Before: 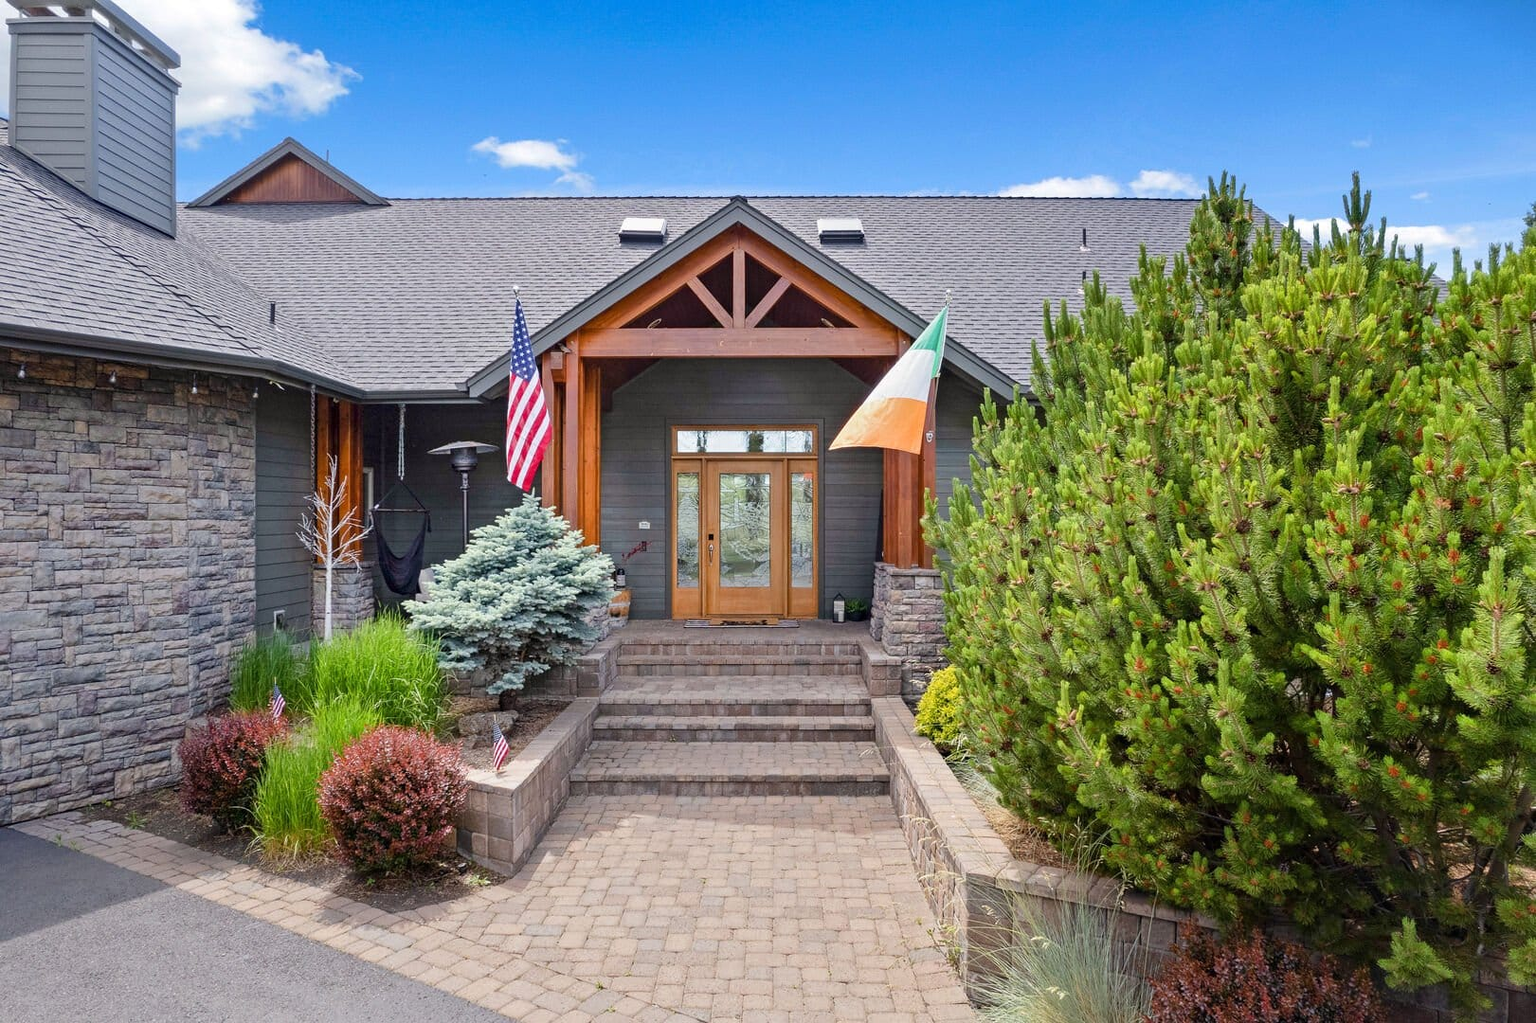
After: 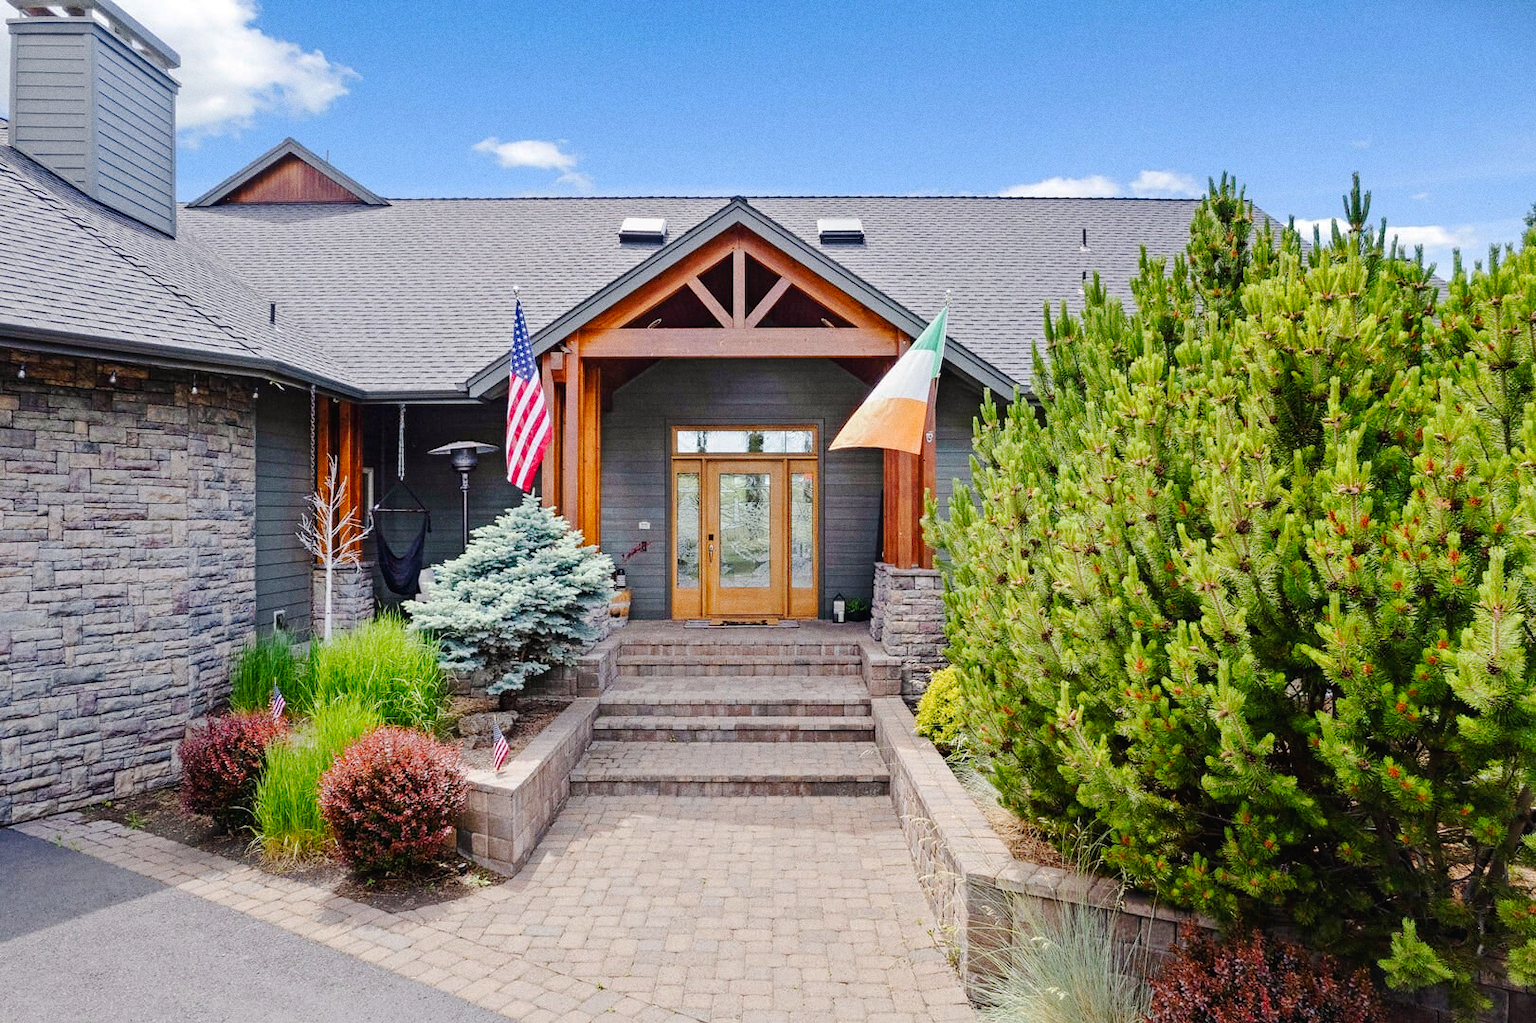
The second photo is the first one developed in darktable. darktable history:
tone curve: curves: ch0 [(0, 0) (0.003, 0.019) (0.011, 0.02) (0.025, 0.019) (0.044, 0.027) (0.069, 0.038) (0.1, 0.056) (0.136, 0.089) (0.177, 0.137) (0.224, 0.187) (0.277, 0.259) (0.335, 0.343) (0.399, 0.437) (0.468, 0.532) (0.543, 0.613) (0.623, 0.685) (0.709, 0.752) (0.801, 0.822) (0.898, 0.9) (1, 1)], preserve colors none
grain: coarseness 0.09 ISO
